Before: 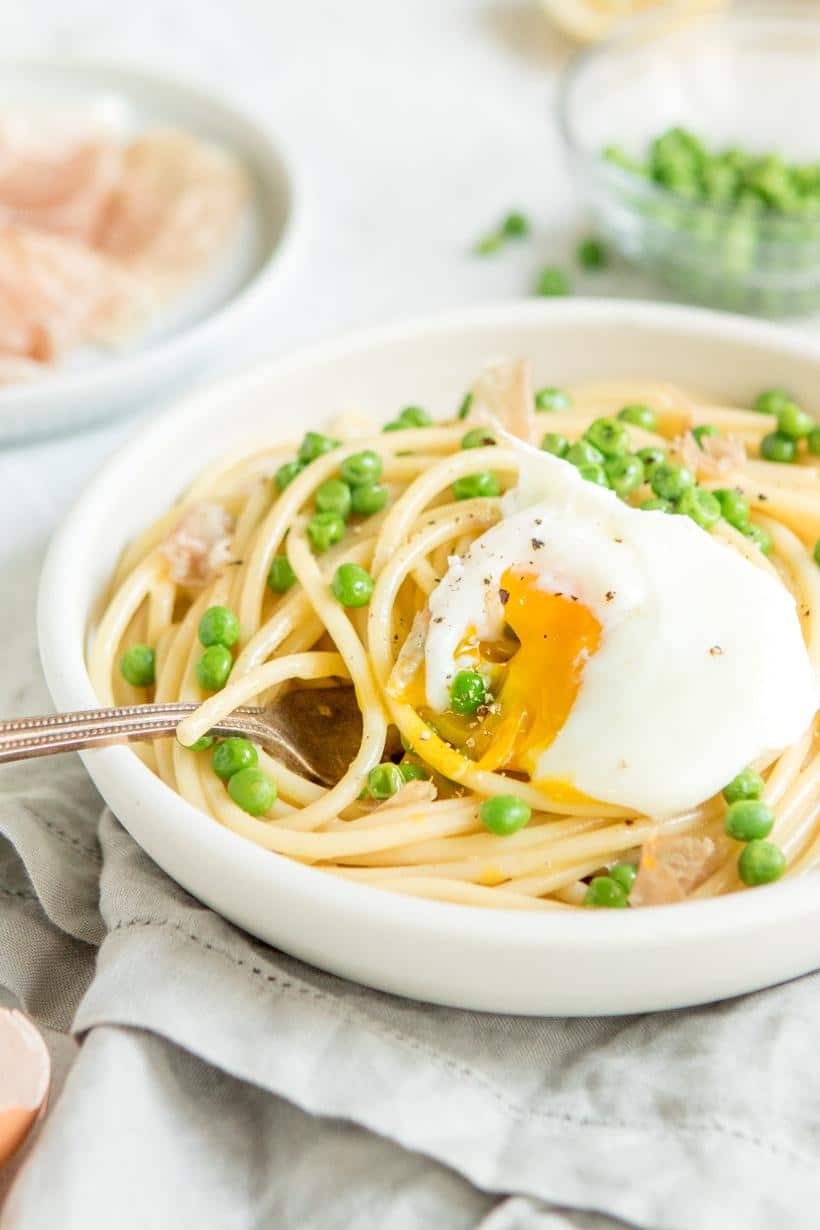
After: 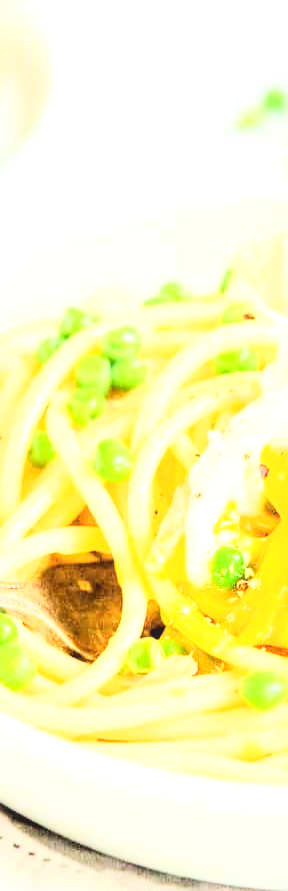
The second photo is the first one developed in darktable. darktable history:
local contrast: detail 110%
crop and rotate: left 29.476%, top 10.214%, right 35.32%, bottom 17.333%
velvia: on, module defaults
rgb curve: curves: ch0 [(0, 0) (0.21, 0.15) (0.24, 0.21) (0.5, 0.75) (0.75, 0.96) (0.89, 0.99) (1, 1)]; ch1 [(0, 0.02) (0.21, 0.13) (0.25, 0.2) (0.5, 0.67) (0.75, 0.9) (0.89, 0.97) (1, 1)]; ch2 [(0, 0.02) (0.21, 0.13) (0.25, 0.2) (0.5, 0.67) (0.75, 0.9) (0.89, 0.97) (1, 1)], compensate middle gray true
exposure: exposure 0.785 EV, compensate highlight preservation false
